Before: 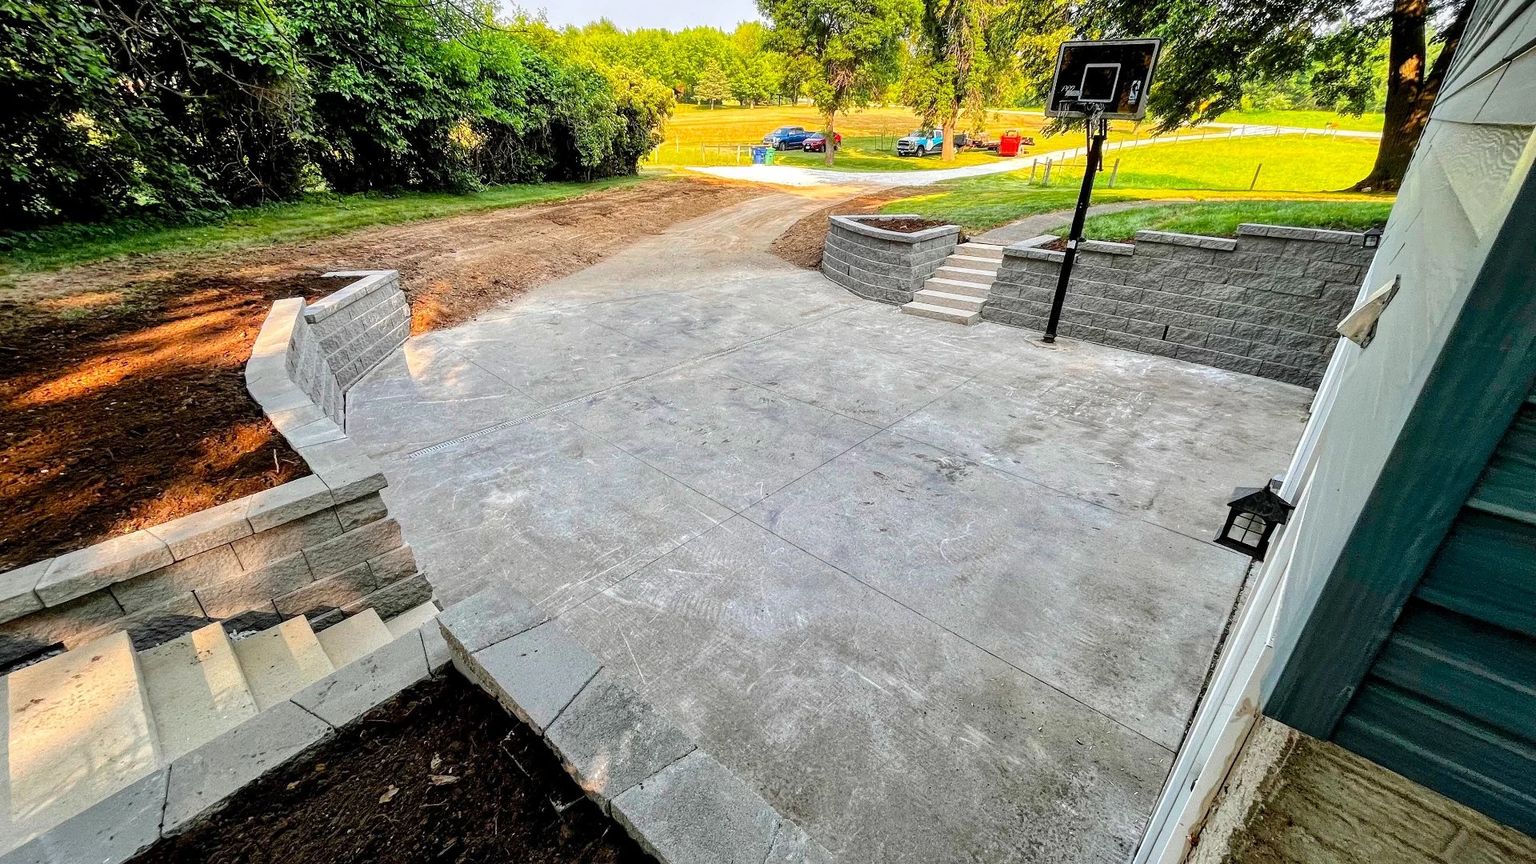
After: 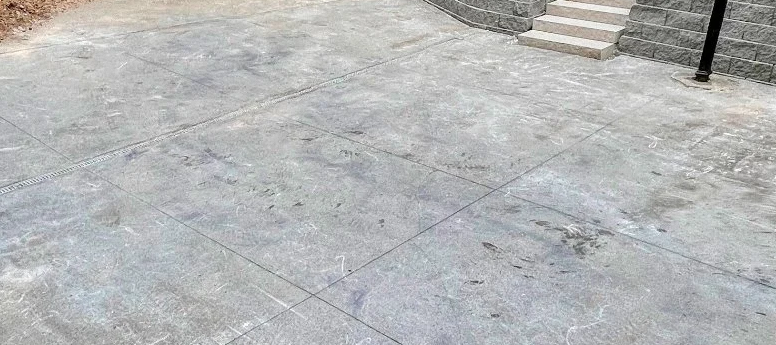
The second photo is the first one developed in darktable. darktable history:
crop: left 31.751%, top 32.172%, right 27.8%, bottom 35.83%
grain: coarseness 0.09 ISO, strength 10%
